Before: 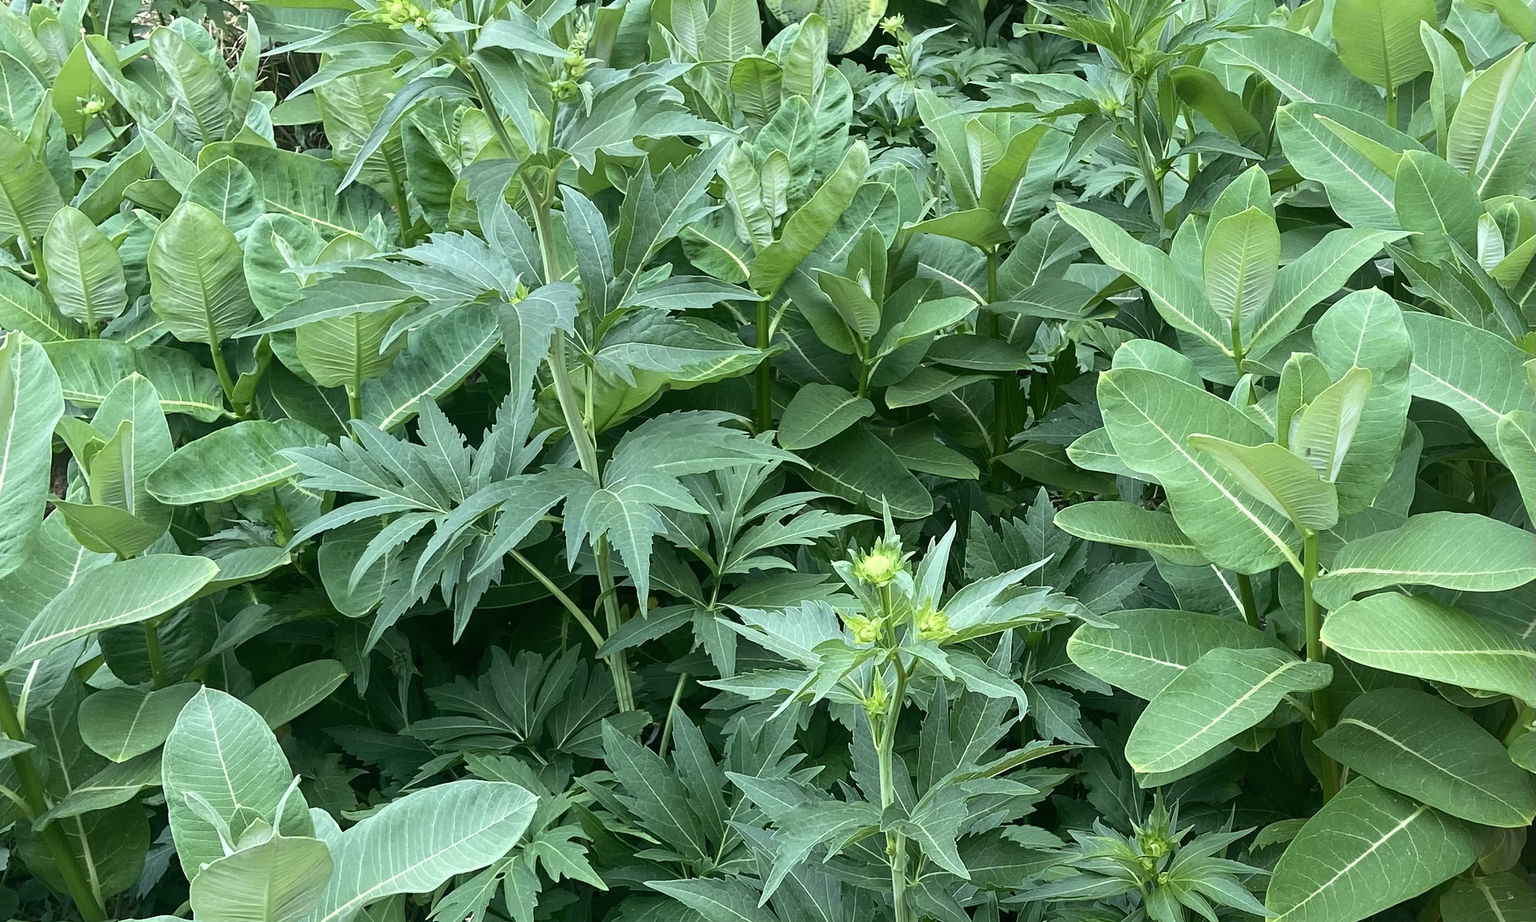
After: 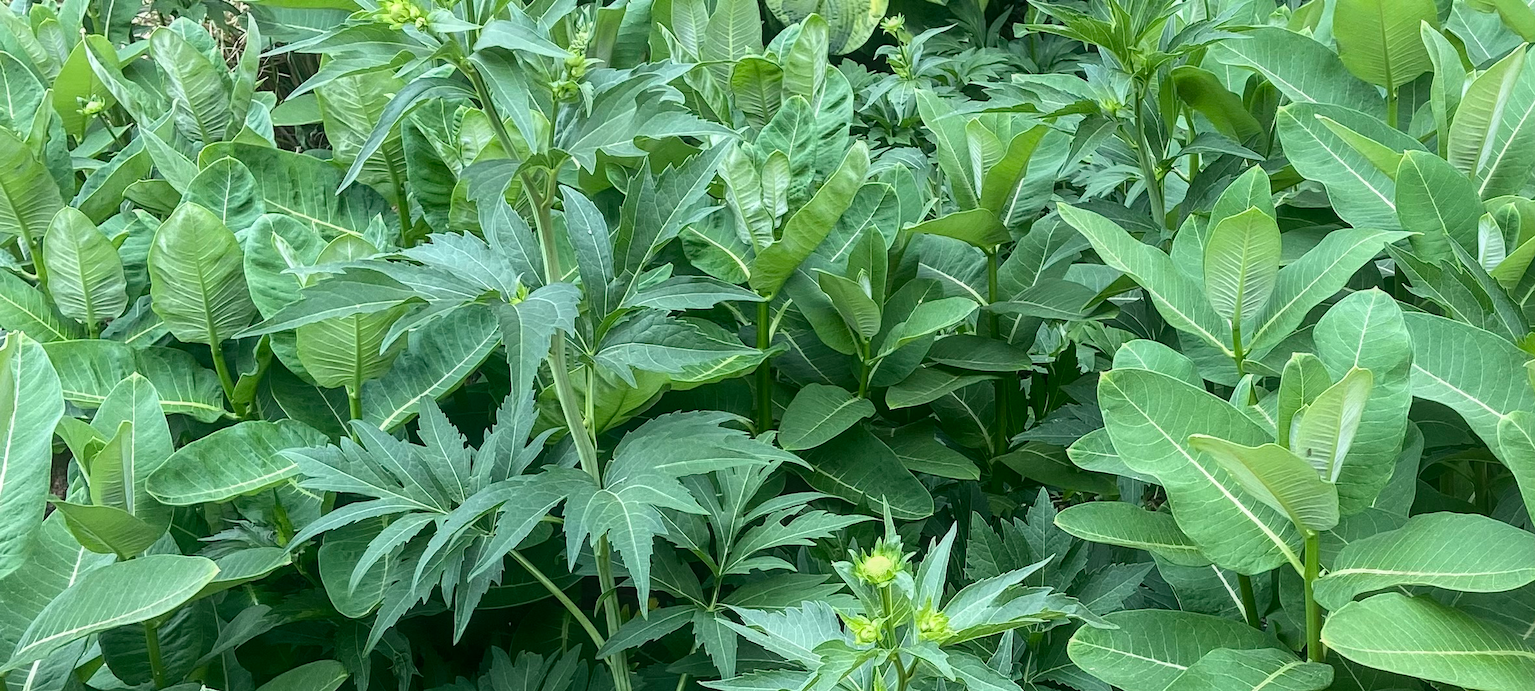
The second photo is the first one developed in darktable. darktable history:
crop: bottom 24.967%
contrast equalizer: y [[0.5, 0.488, 0.462, 0.461, 0.491, 0.5], [0.5 ×6], [0.5 ×6], [0 ×6], [0 ×6]]
local contrast: on, module defaults
